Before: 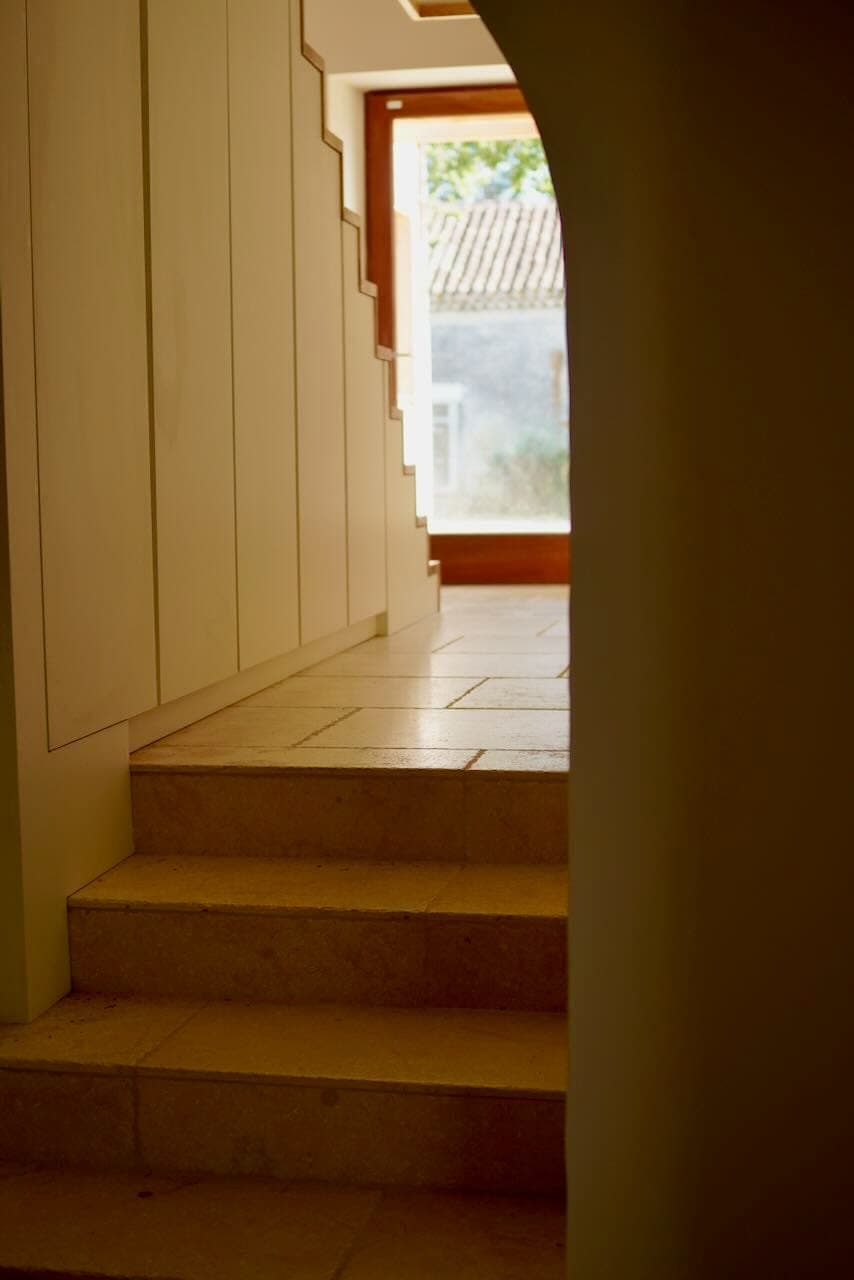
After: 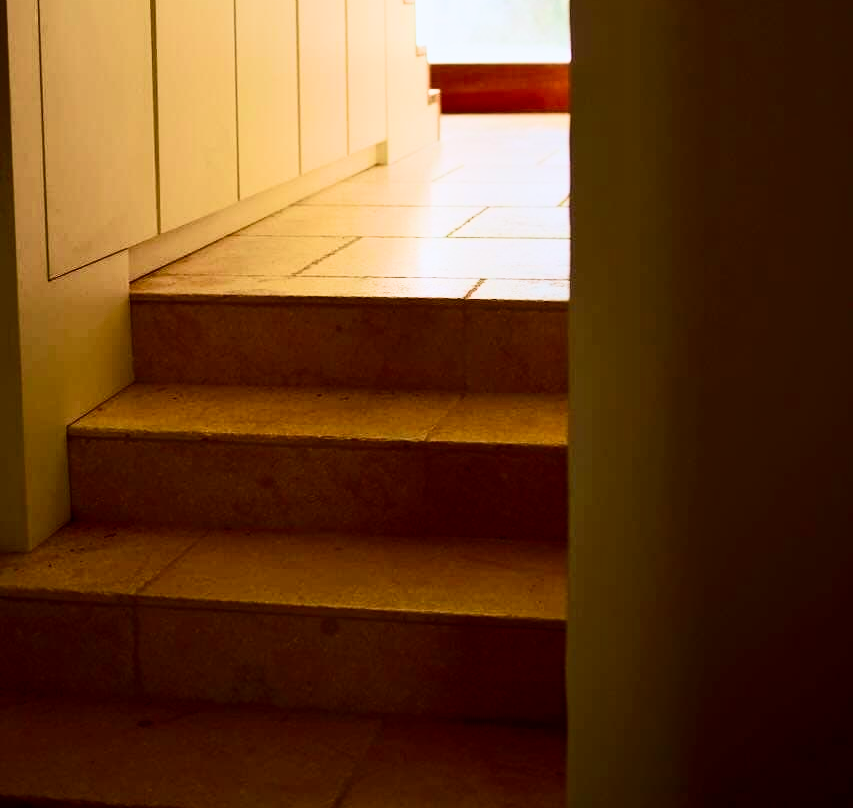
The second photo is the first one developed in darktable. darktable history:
color balance rgb: perceptual saturation grading › global saturation 0.929%, contrast -10.6%
color calibration: illuminant as shot in camera, x 0.366, y 0.378, temperature 4429.97 K
exposure: exposure 0.75 EV, compensate exposure bias true, compensate highlight preservation false
velvia: on, module defaults
filmic rgb: black relative exposure -5.01 EV, white relative exposure 3.96 EV, threshold 5.95 EV, hardness 2.89, contrast 1.191, highlights saturation mix -30.11%, contrast in shadows safe, enable highlight reconstruction true
tone curve: preserve colors none
crop and rotate: top 36.816%
contrast brightness saturation: contrast 0.402, brightness 0.102, saturation 0.205
